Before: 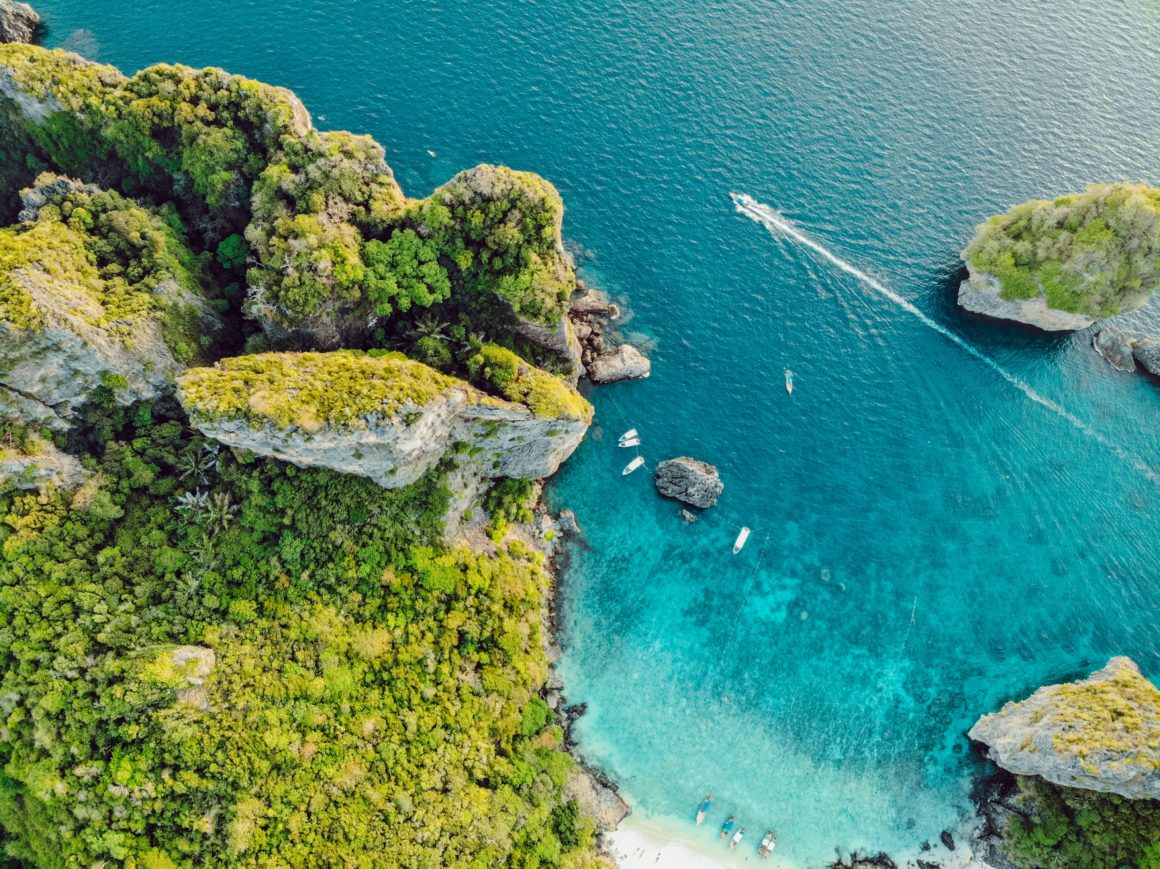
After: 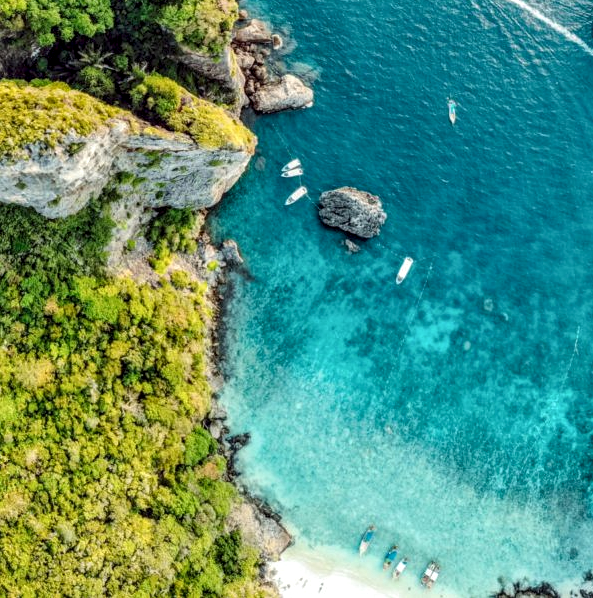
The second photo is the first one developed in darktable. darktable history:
crop and rotate: left 29.061%, top 31.161%, right 19.811%
local contrast: detail 144%
